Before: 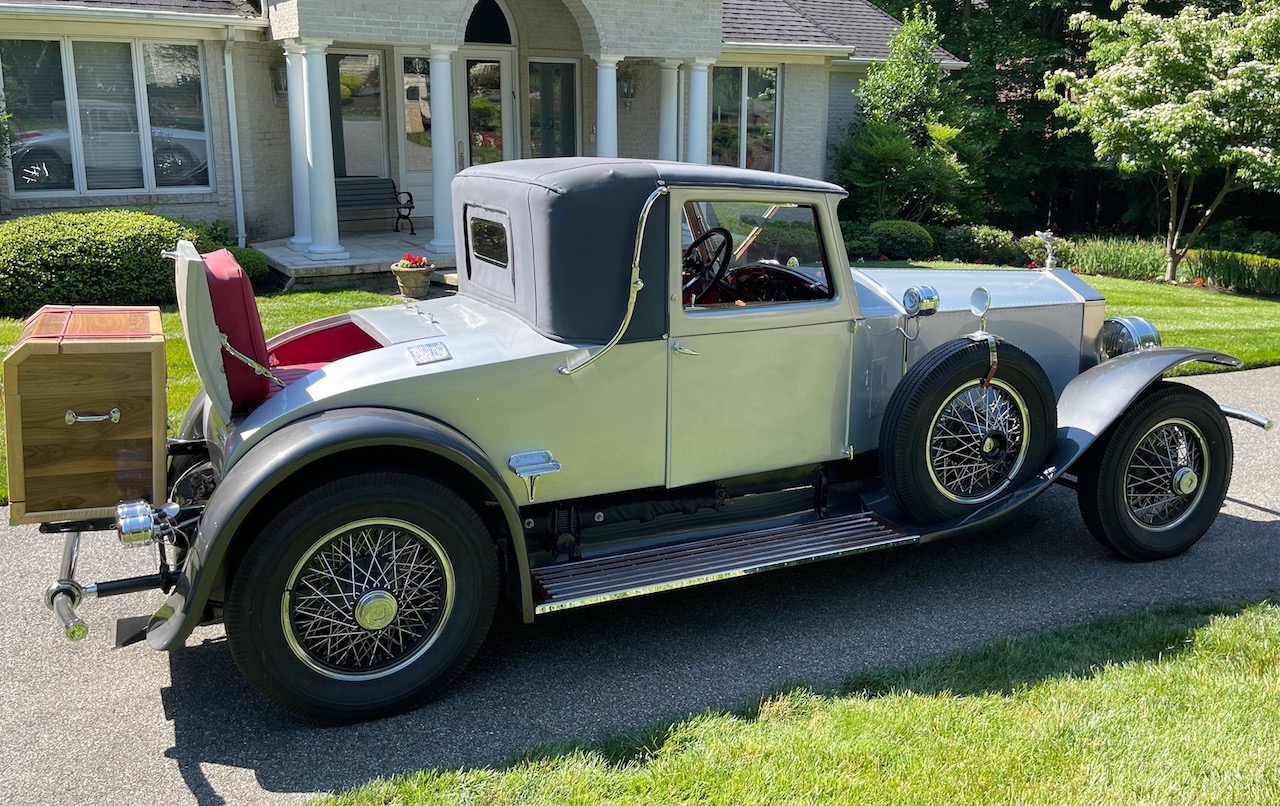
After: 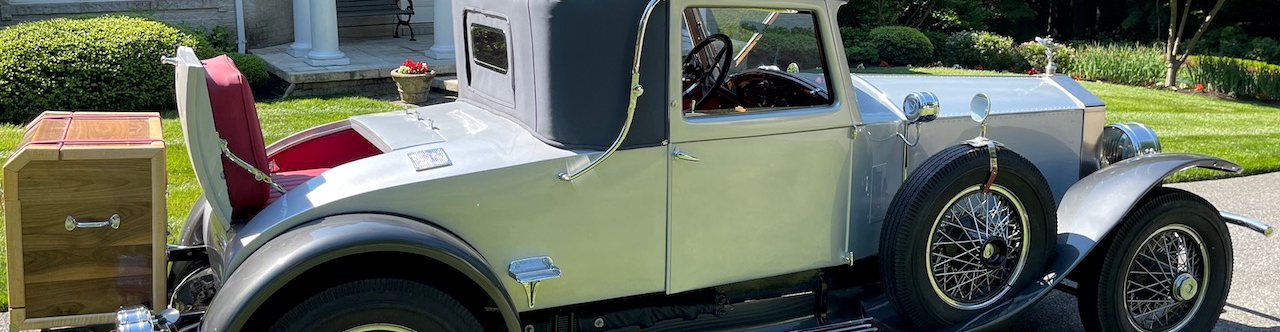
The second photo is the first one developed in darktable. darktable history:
crop and rotate: top 24.179%, bottom 34.603%
local contrast: highlights 103%, shadows 102%, detail 119%, midtone range 0.2
